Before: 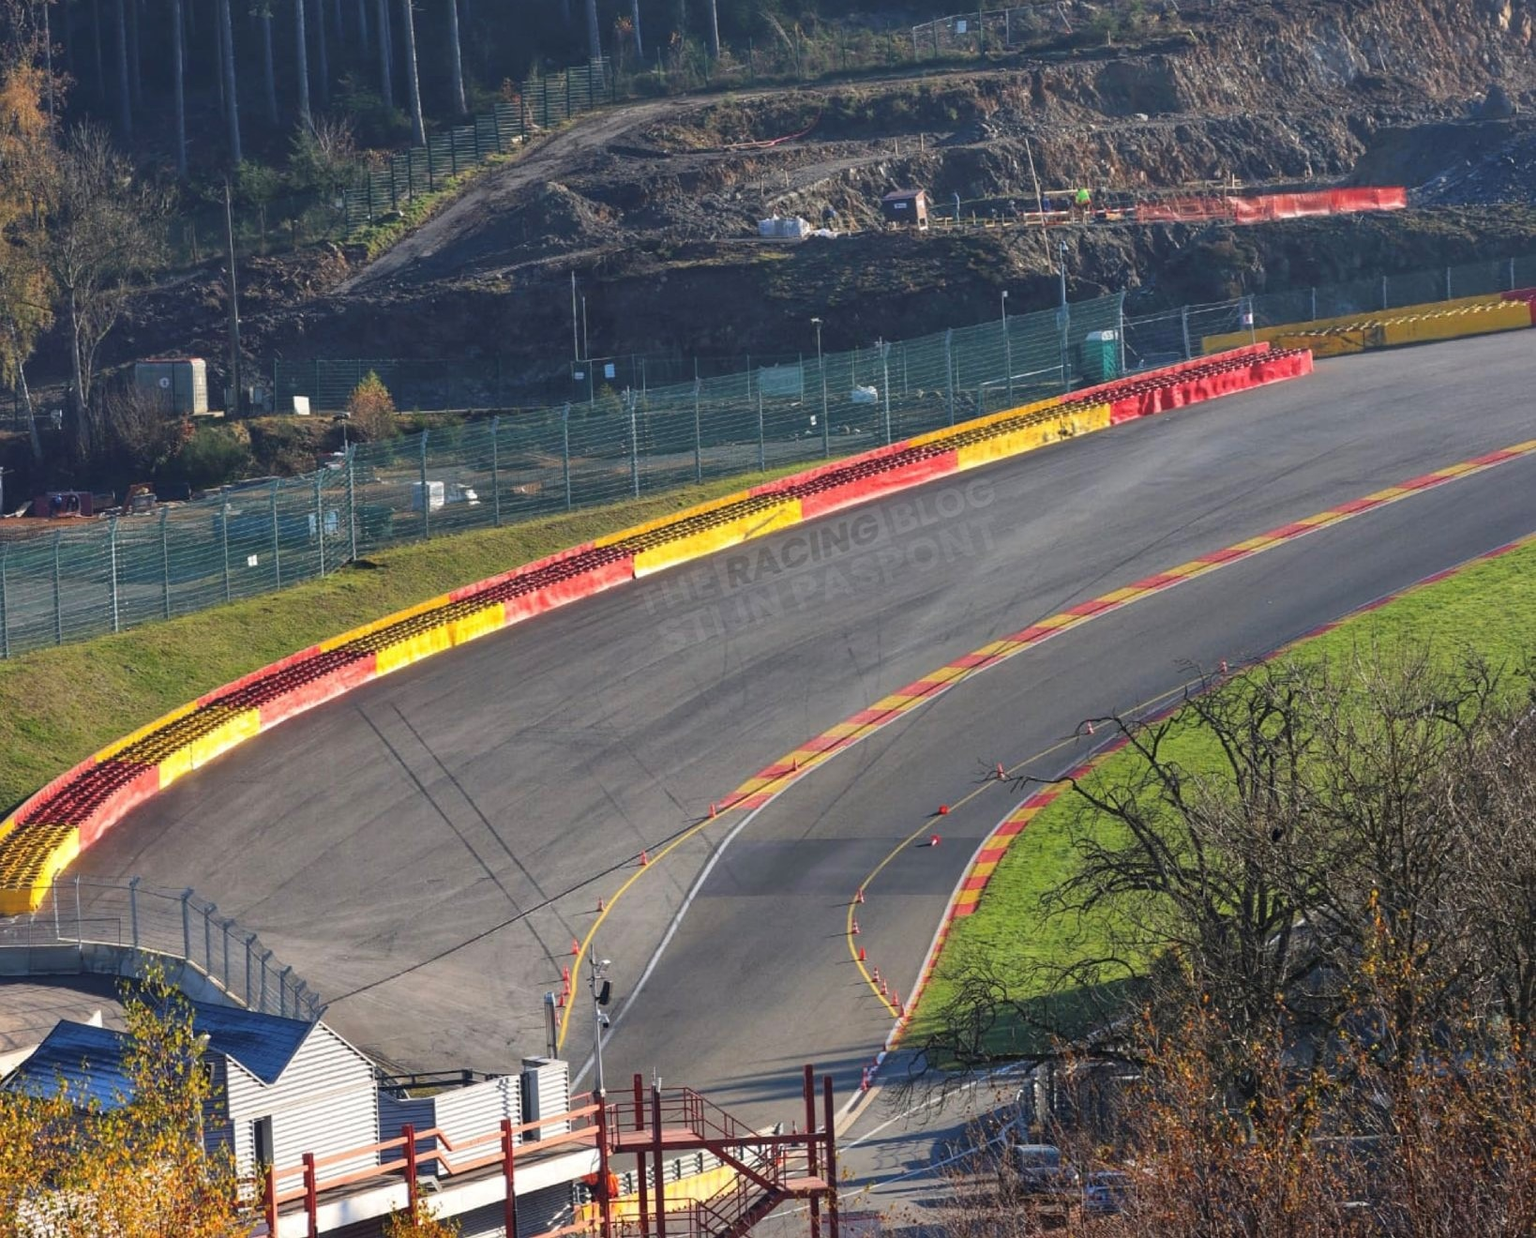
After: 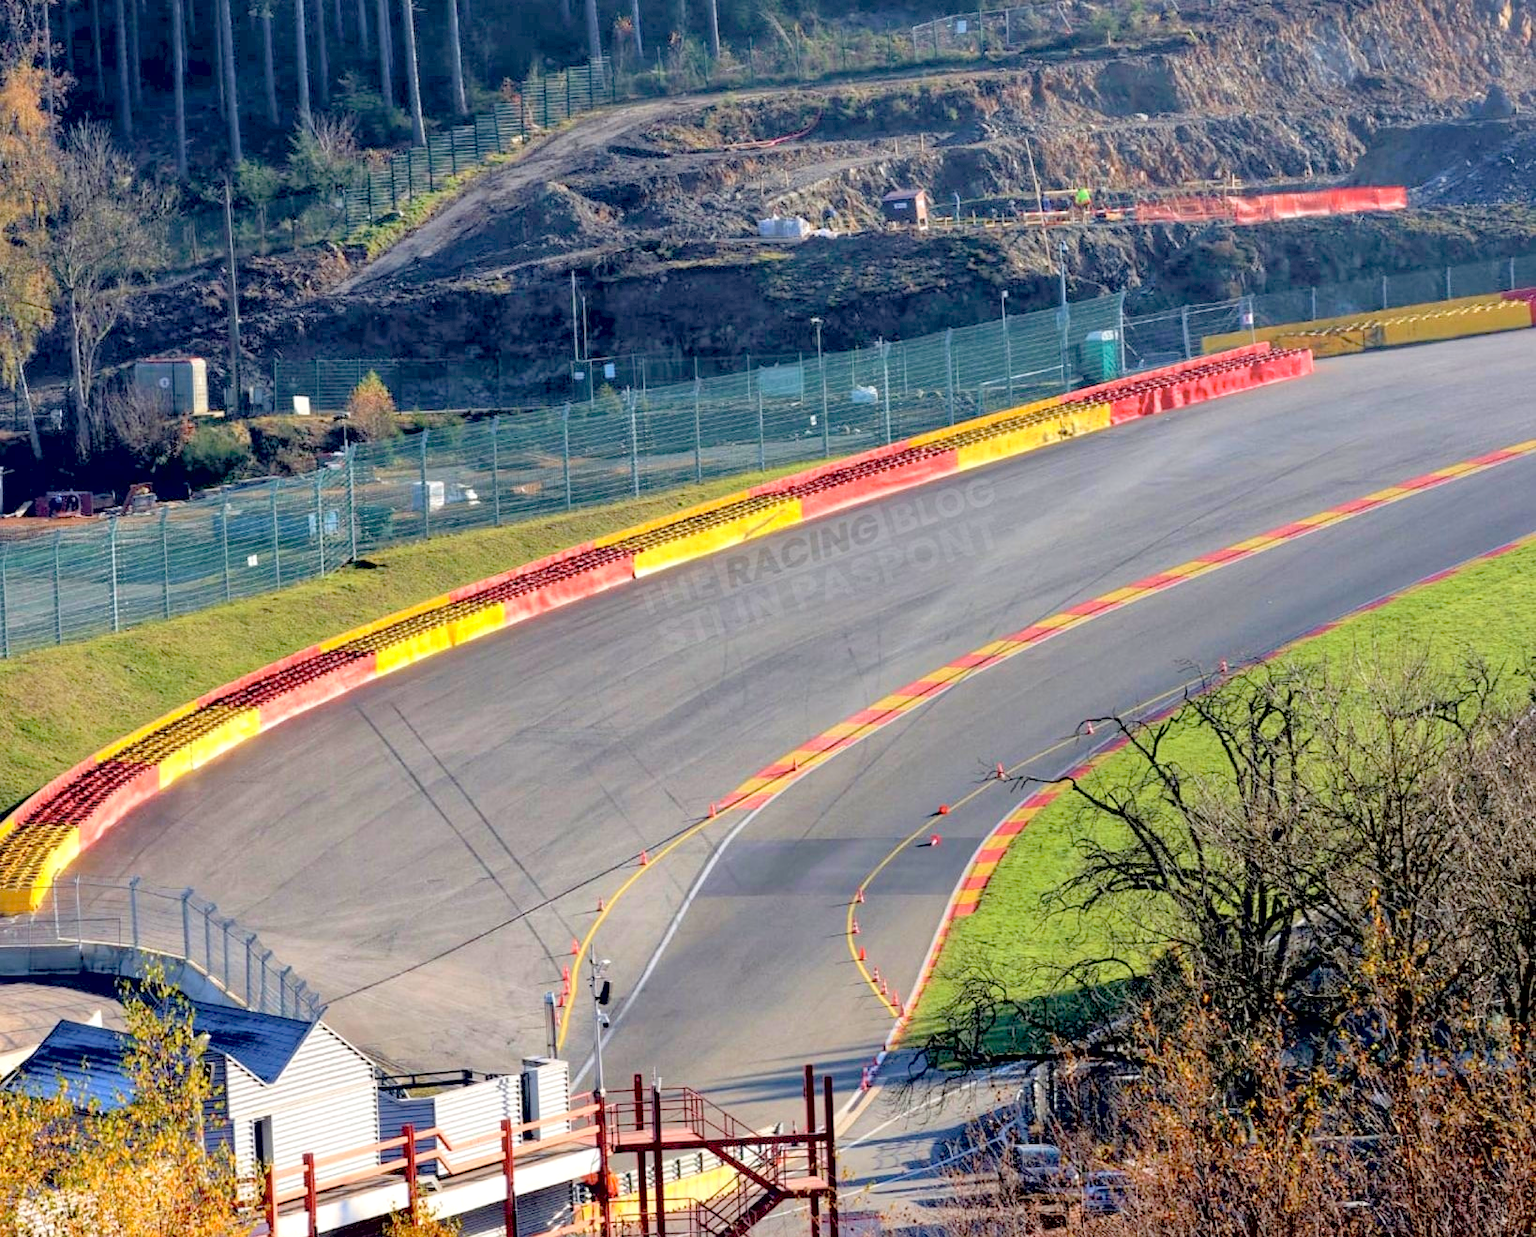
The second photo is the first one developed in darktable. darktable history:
exposure: black level correction 0.025, exposure 0.182 EV, compensate highlight preservation false
contrast brightness saturation: brightness 0.28
velvia: on, module defaults
